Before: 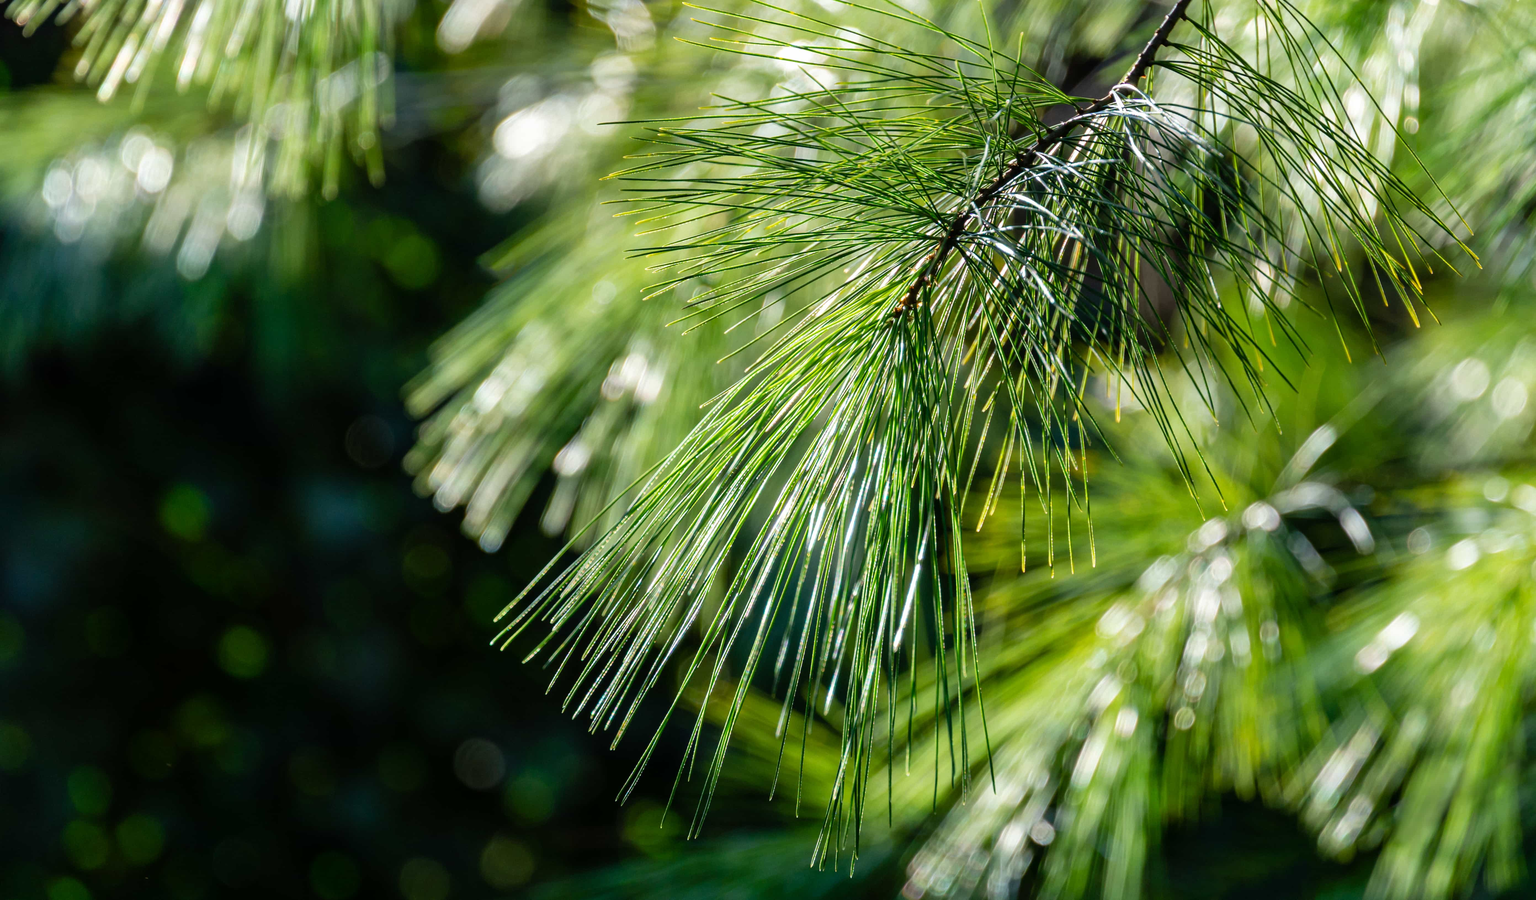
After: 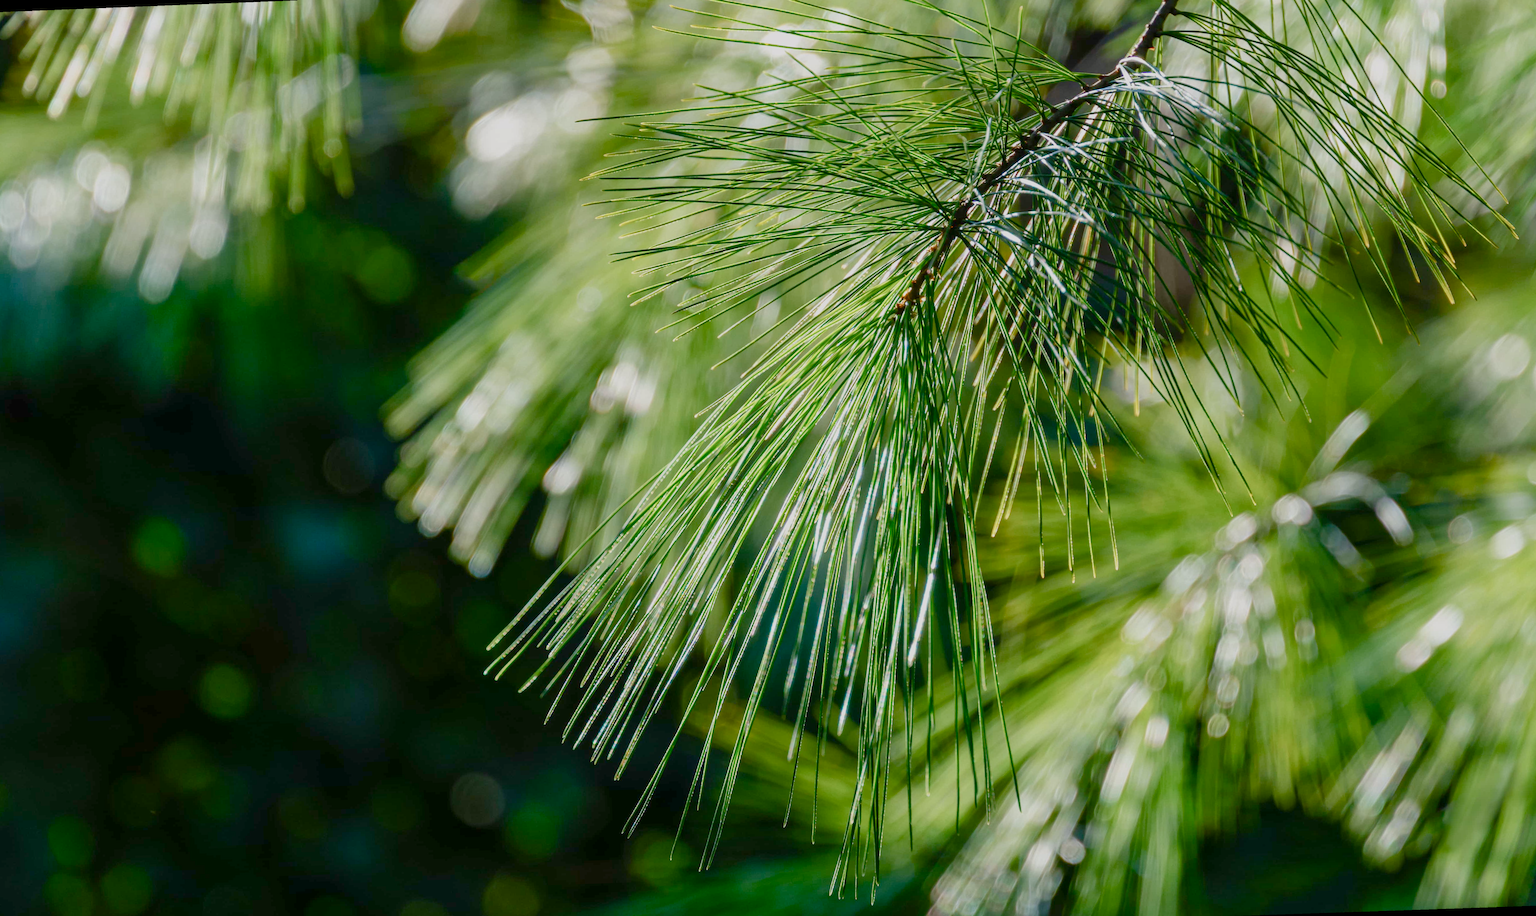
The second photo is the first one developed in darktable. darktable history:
rotate and perspective: rotation -2.12°, lens shift (vertical) 0.009, lens shift (horizontal) -0.008, automatic cropping original format, crop left 0.036, crop right 0.964, crop top 0.05, crop bottom 0.959
color balance rgb: shadows lift › chroma 1%, shadows lift › hue 113°, highlights gain › chroma 0.2%, highlights gain › hue 333°, perceptual saturation grading › global saturation 20%, perceptual saturation grading › highlights -50%, perceptual saturation grading › shadows 25%, contrast -20%
